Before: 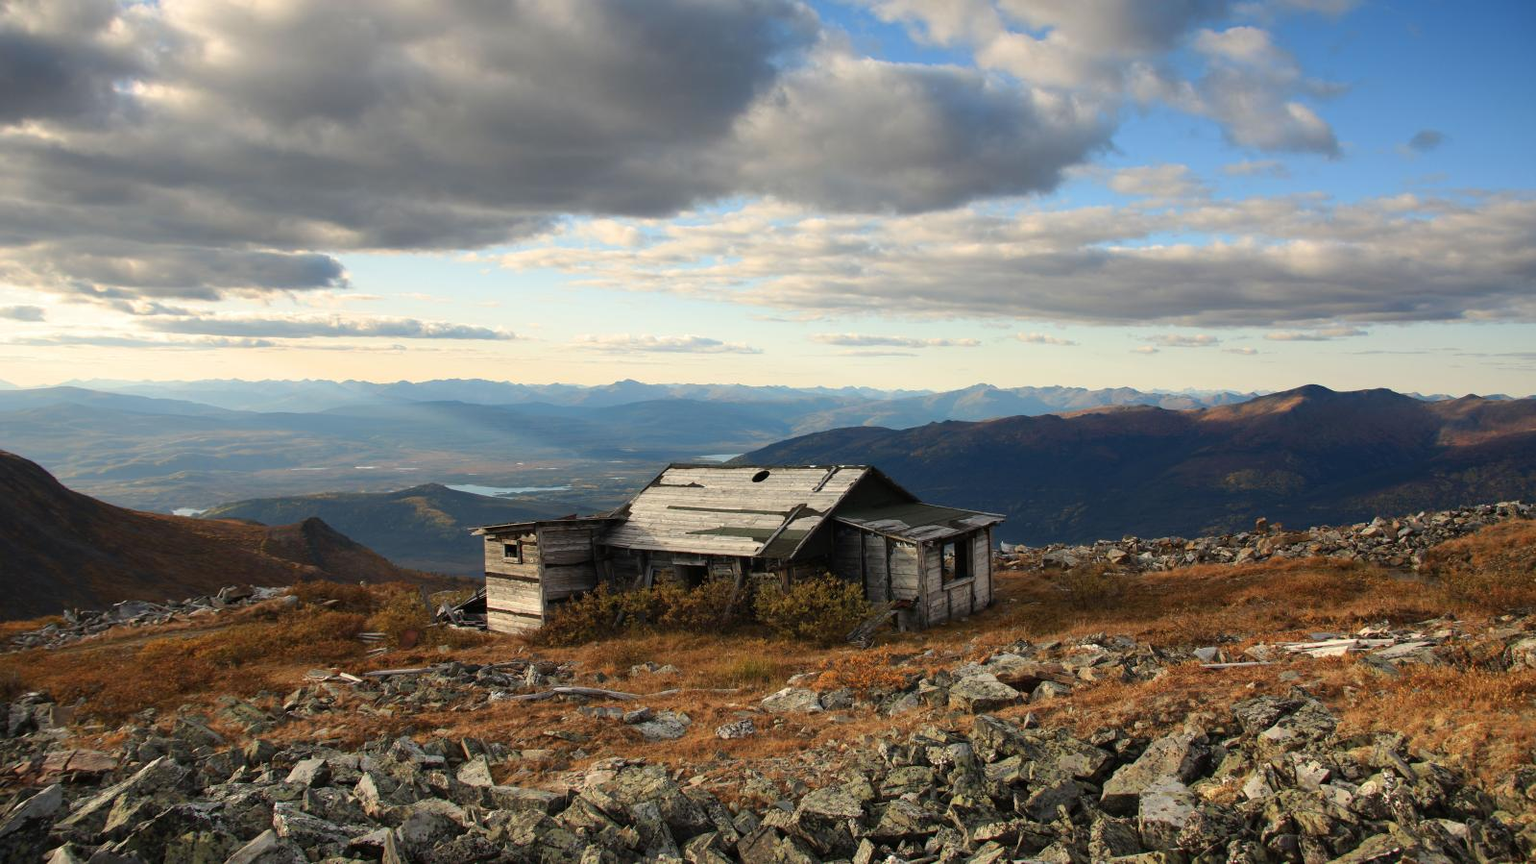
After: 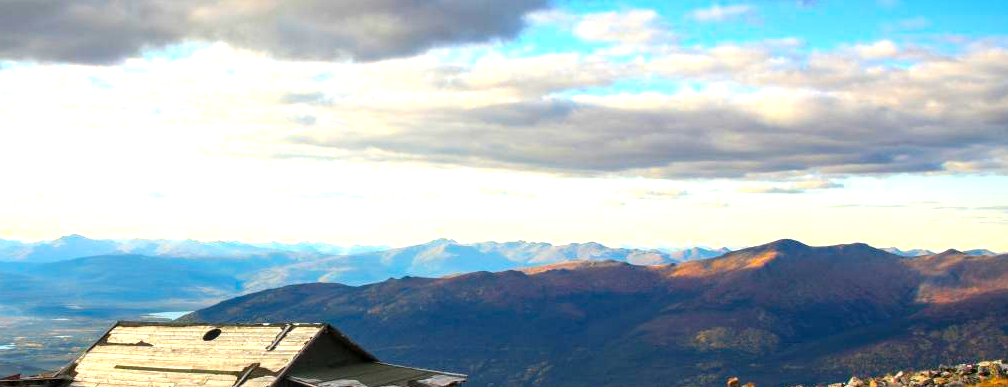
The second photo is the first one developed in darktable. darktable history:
exposure: black level correction 0.001, exposure 0.957 EV, compensate highlight preservation false
local contrast: detail 130%
color balance rgb: perceptual saturation grading › global saturation 75.27%, perceptual saturation grading › shadows -30.831%
crop: left 36.305%, top 17.951%, right 0.6%, bottom 38.983%
